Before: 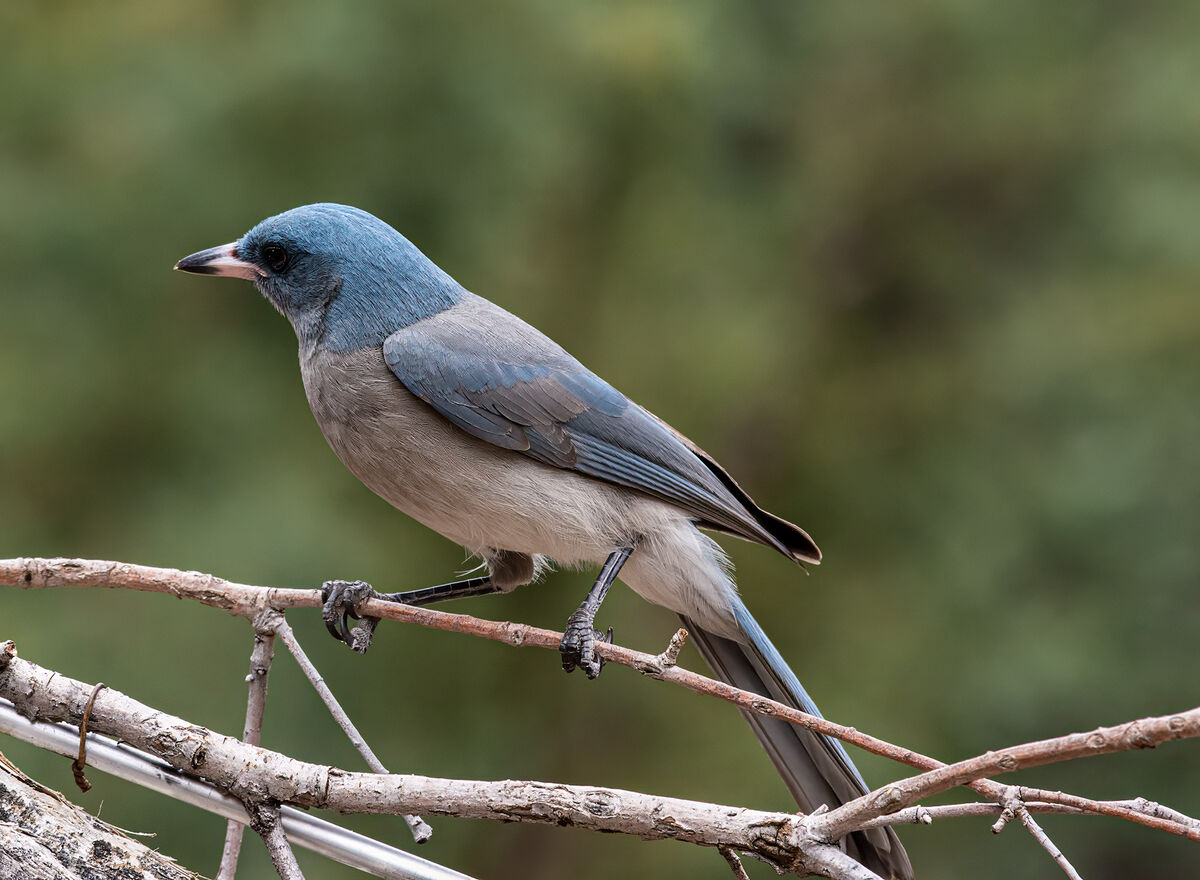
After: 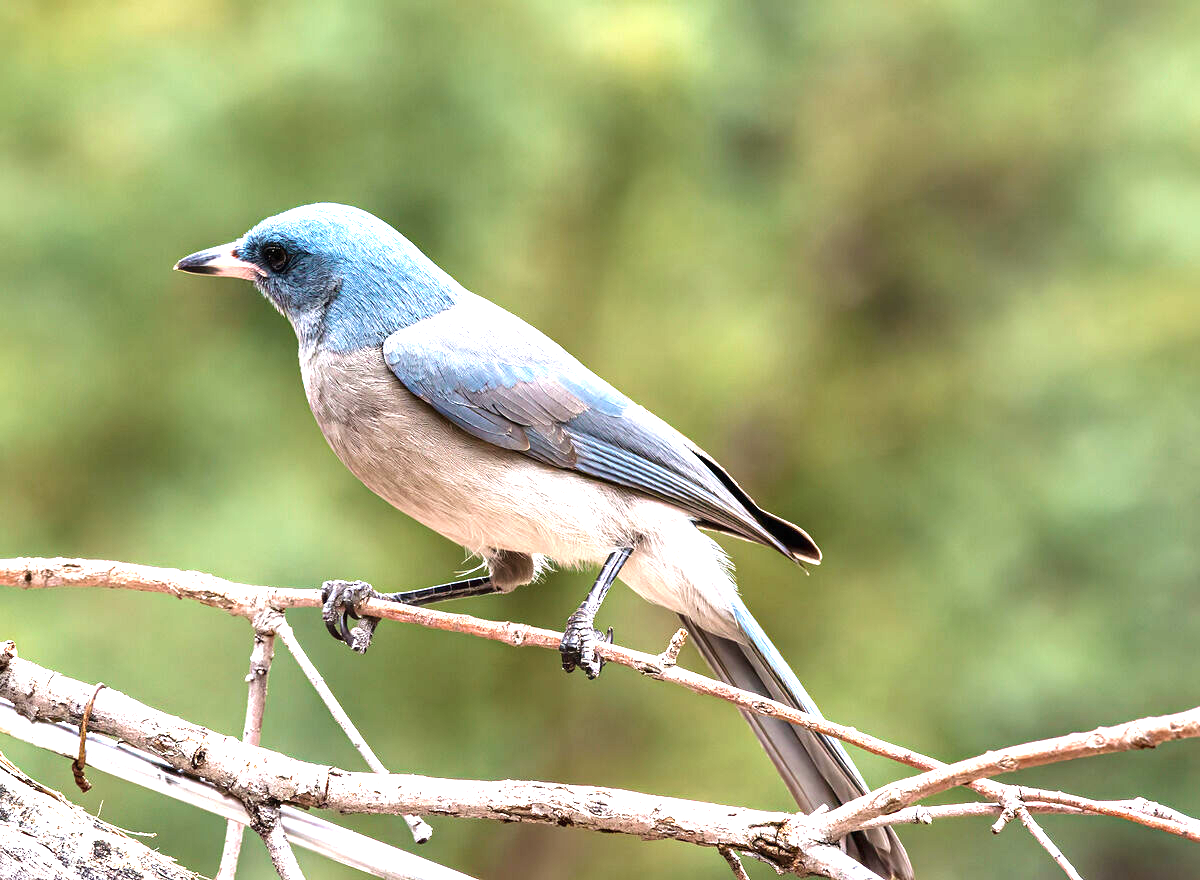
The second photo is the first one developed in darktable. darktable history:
exposure: black level correction 0, exposure 1 EV, compensate highlight preservation false
levels: levels [0, 0.394, 0.787]
color calibration: illuminant same as pipeline (D50), adaptation XYZ, x 0.346, y 0.358, temperature 5023.95 K
velvia: strength 14.61%
